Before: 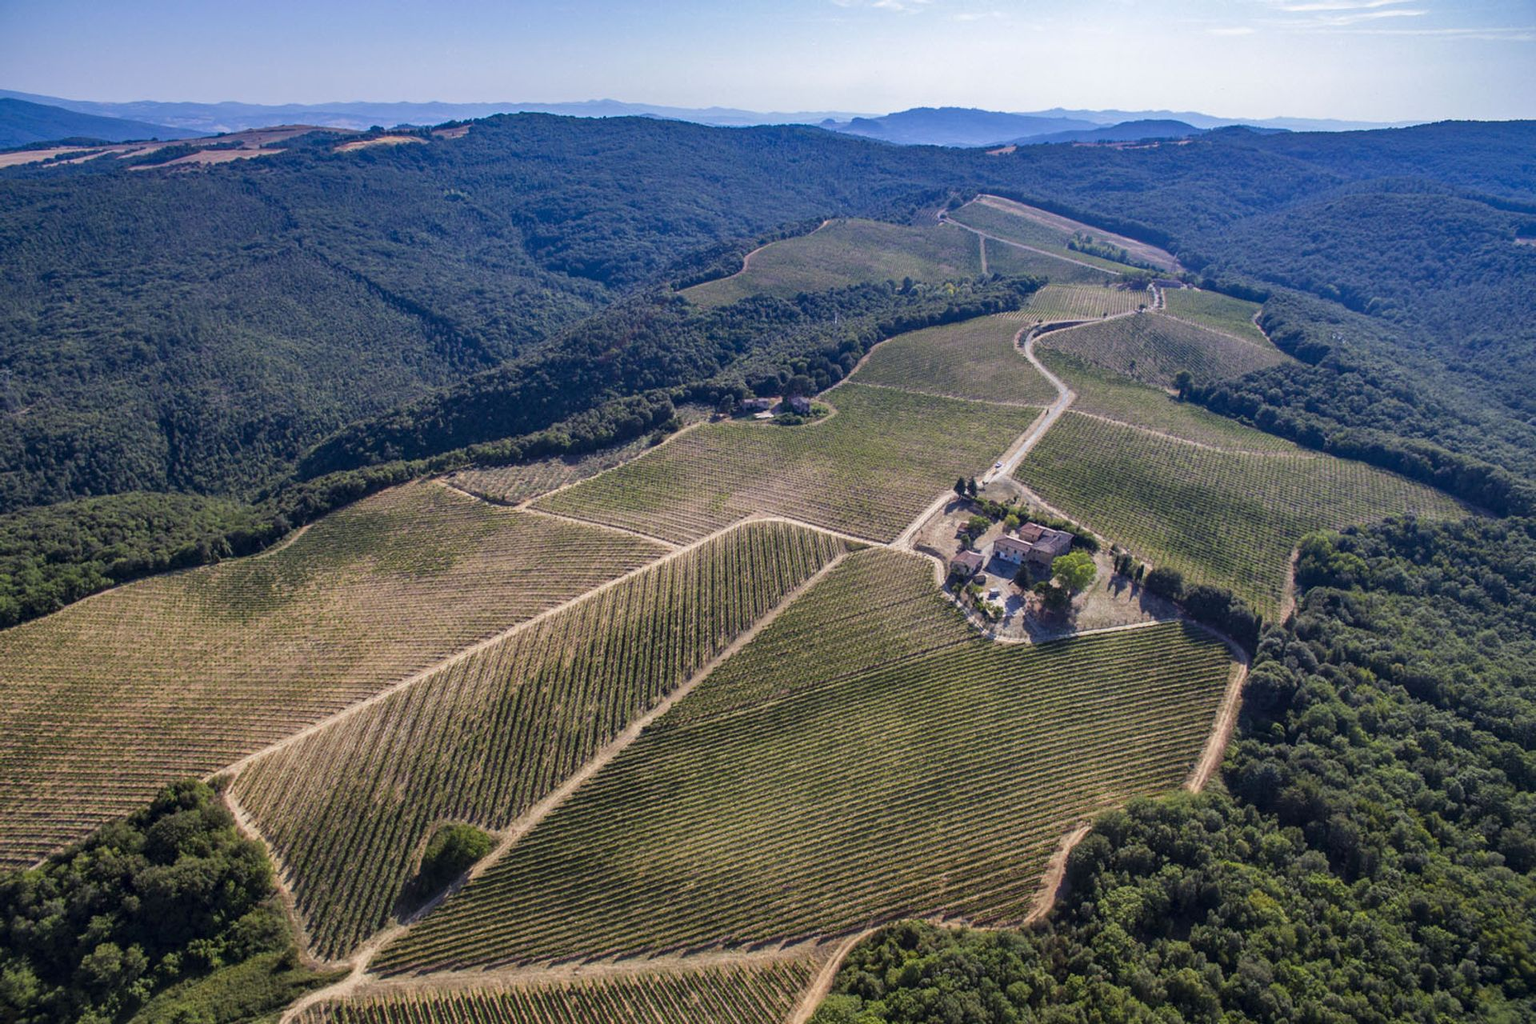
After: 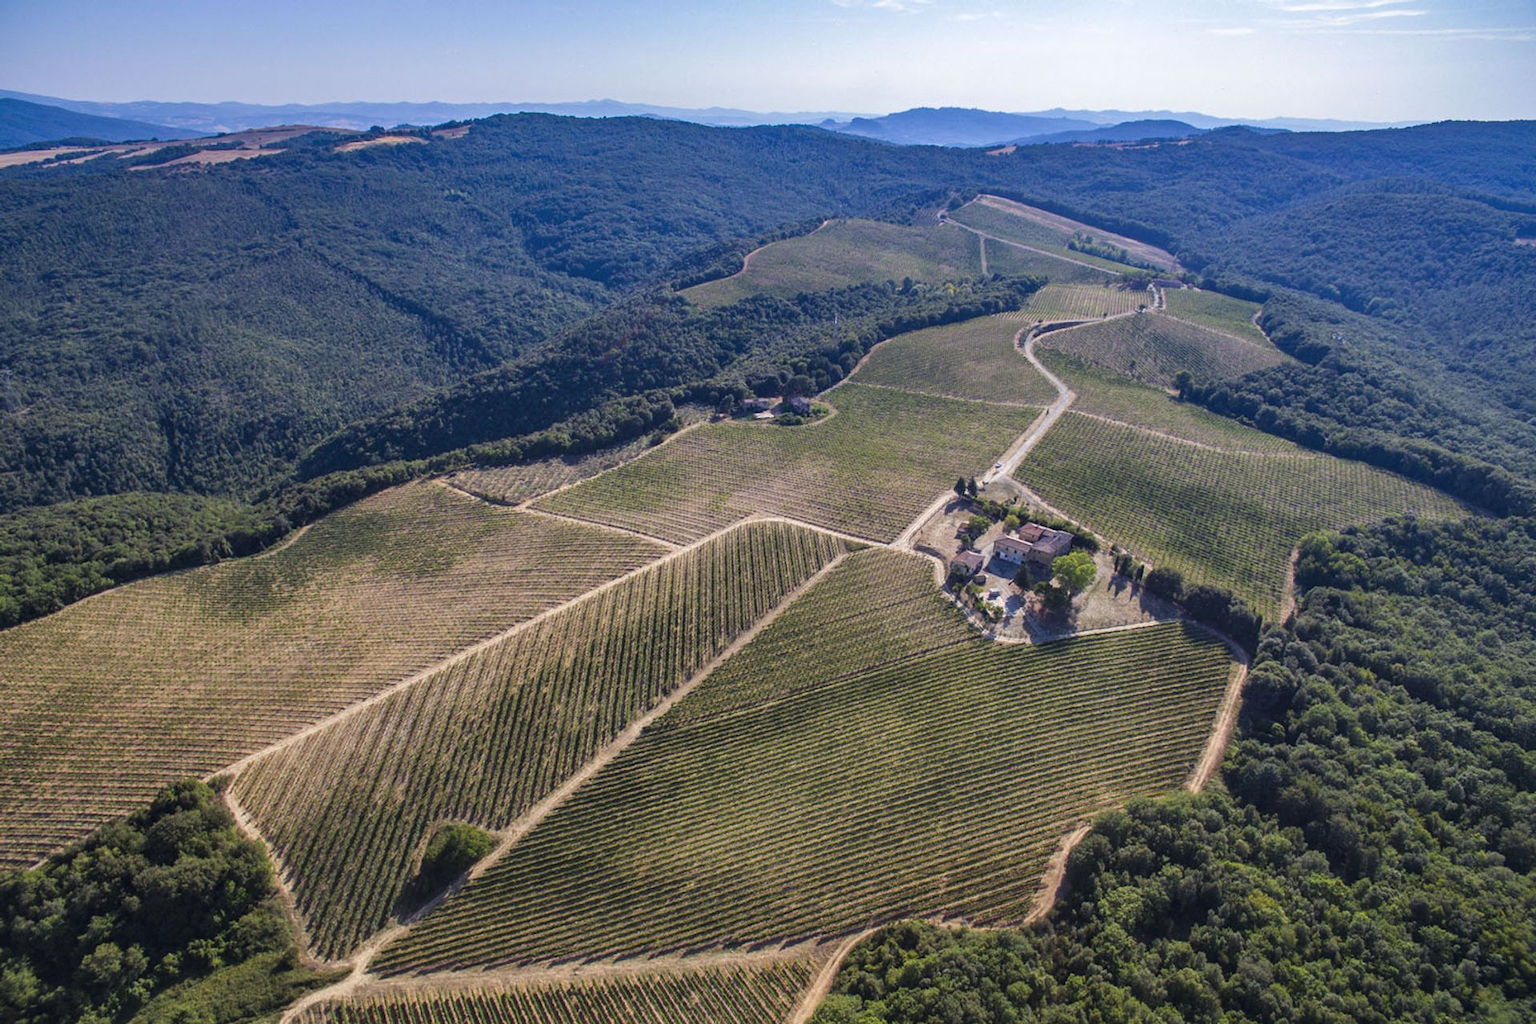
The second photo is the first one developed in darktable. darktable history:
exposure: black level correction -0.003, exposure 0.041 EV, compensate highlight preservation false
